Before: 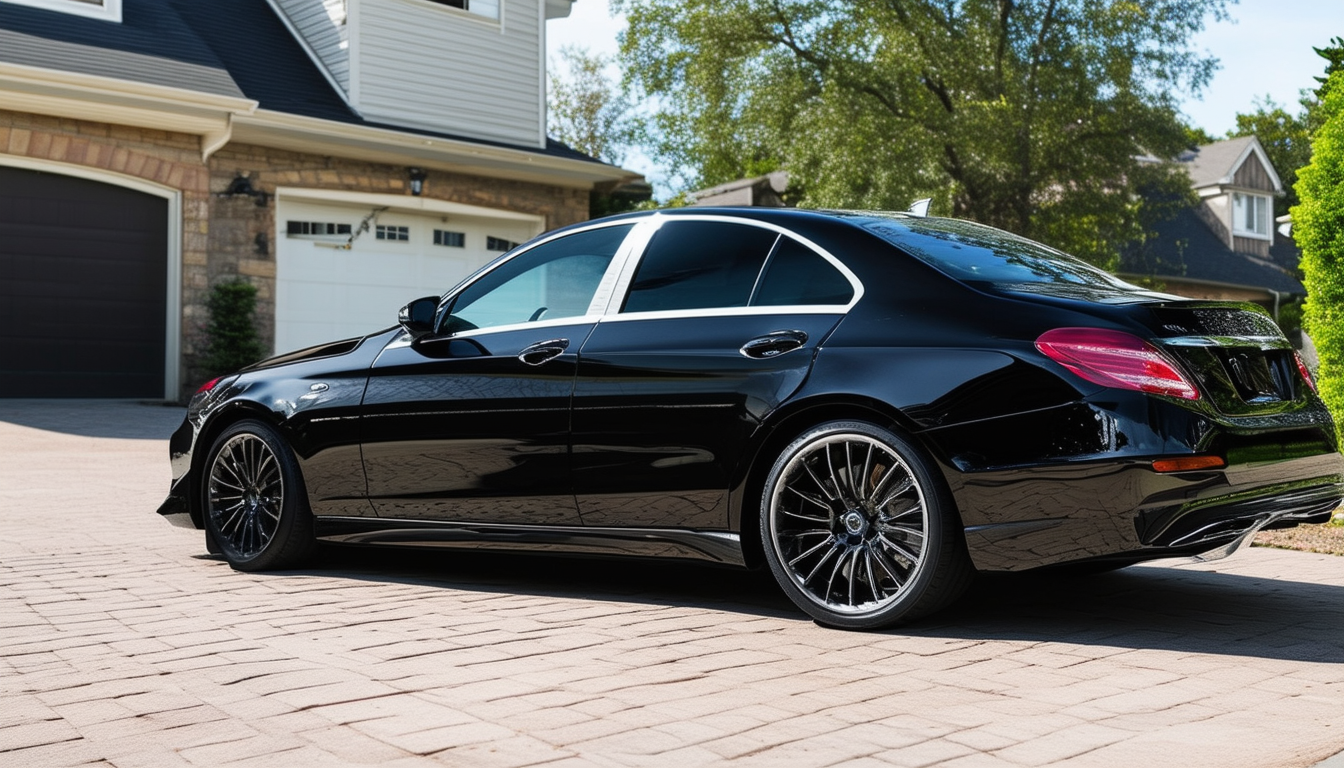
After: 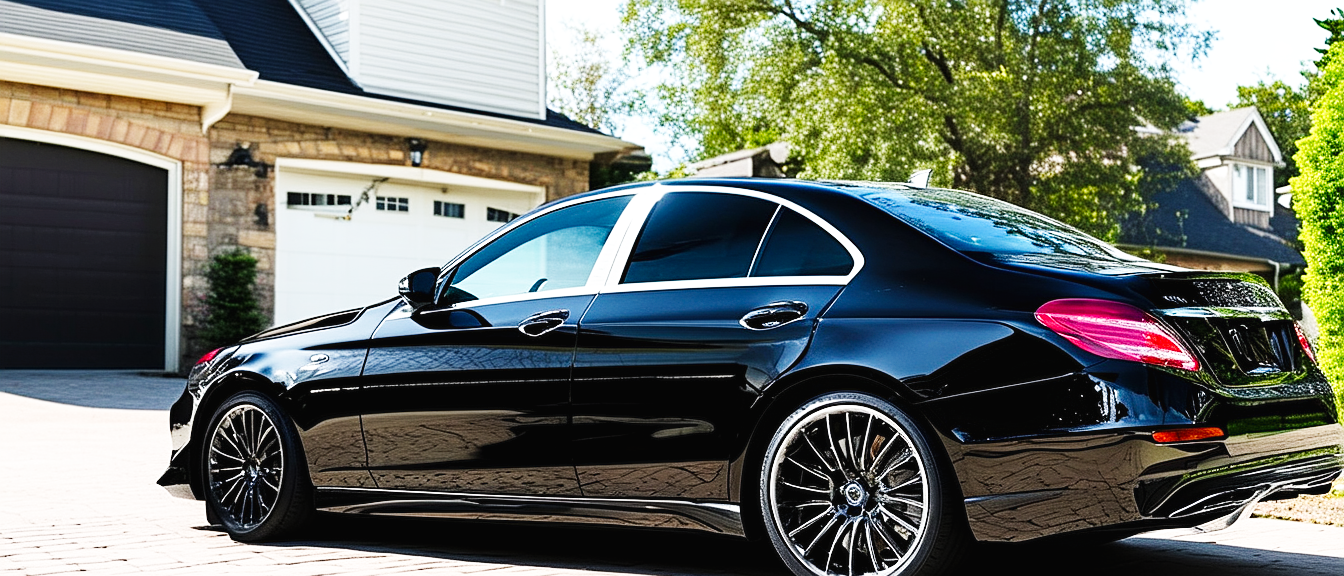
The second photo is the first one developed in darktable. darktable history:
sharpen: on, module defaults
base curve: curves: ch0 [(0, 0.003) (0.001, 0.002) (0.006, 0.004) (0.02, 0.022) (0.048, 0.086) (0.094, 0.234) (0.162, 0.431) (0.258, 0.629) (0.385, 0.8) (0.548, 0.918) (0.751, 0.988) (1, 1)], preserve colors none
crop: top 3.857%, bottom 21.132%
